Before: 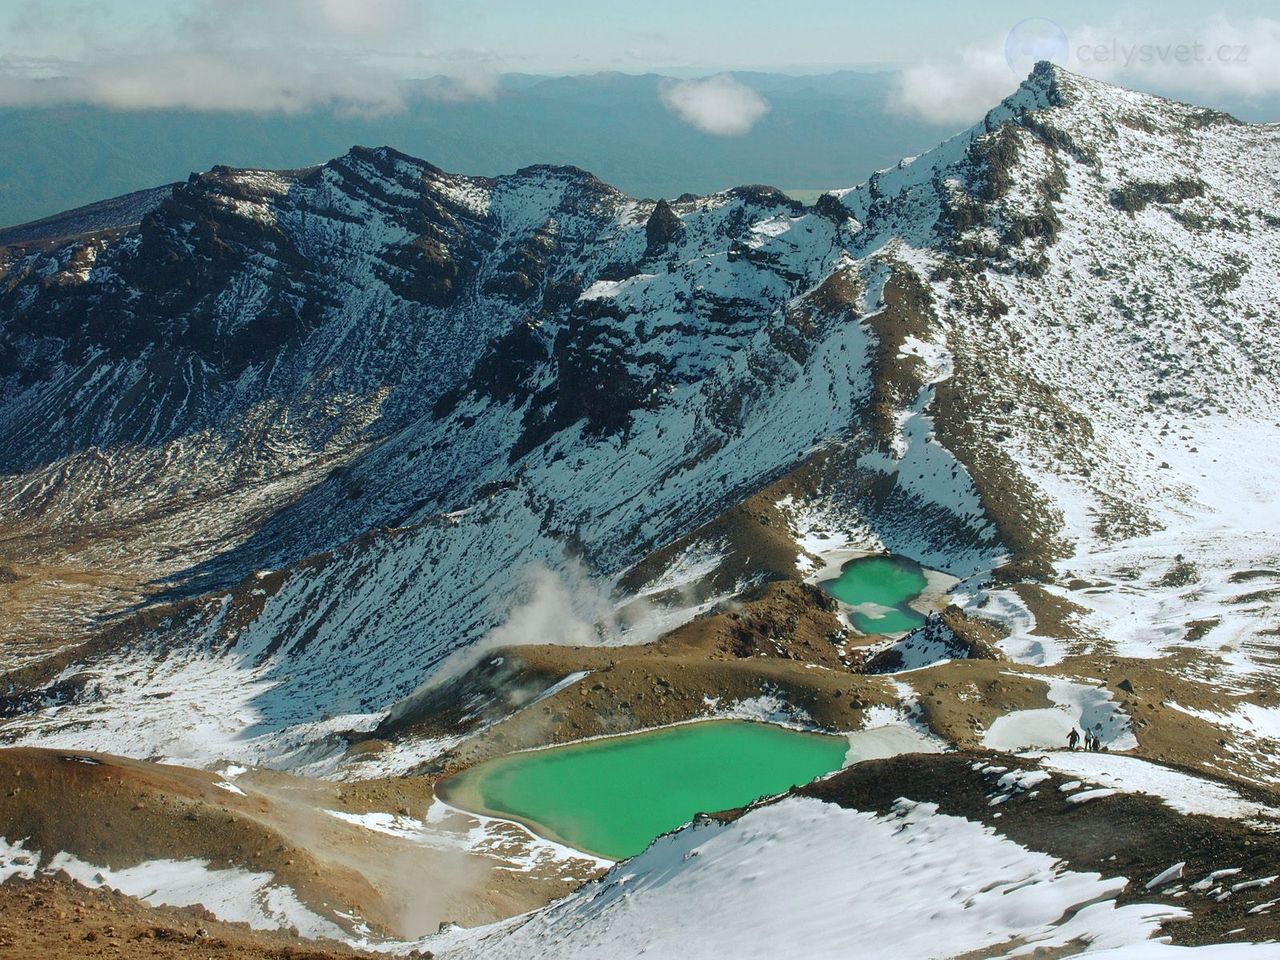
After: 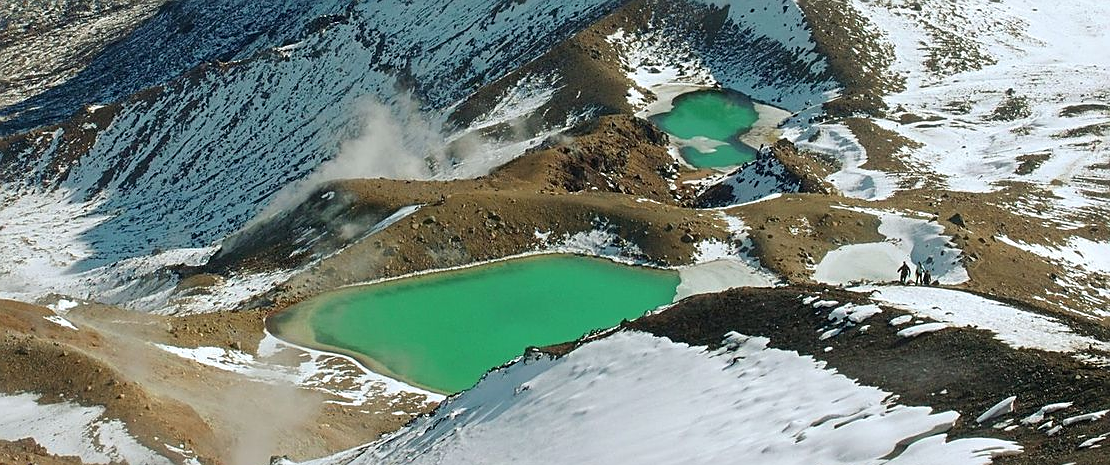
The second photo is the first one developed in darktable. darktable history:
sharpen: on, module defaults
crop and rotate: left 13.27%, top 48.638%, bottom 2.822%
